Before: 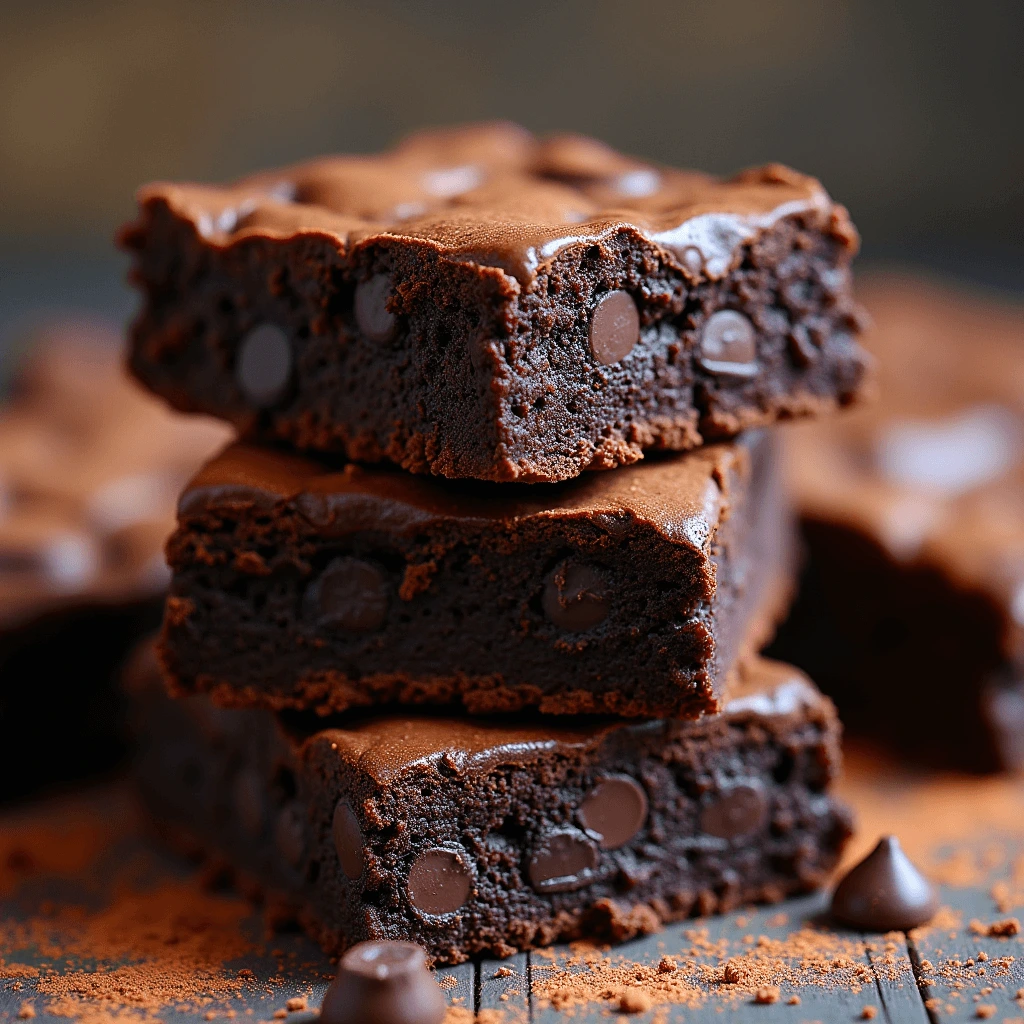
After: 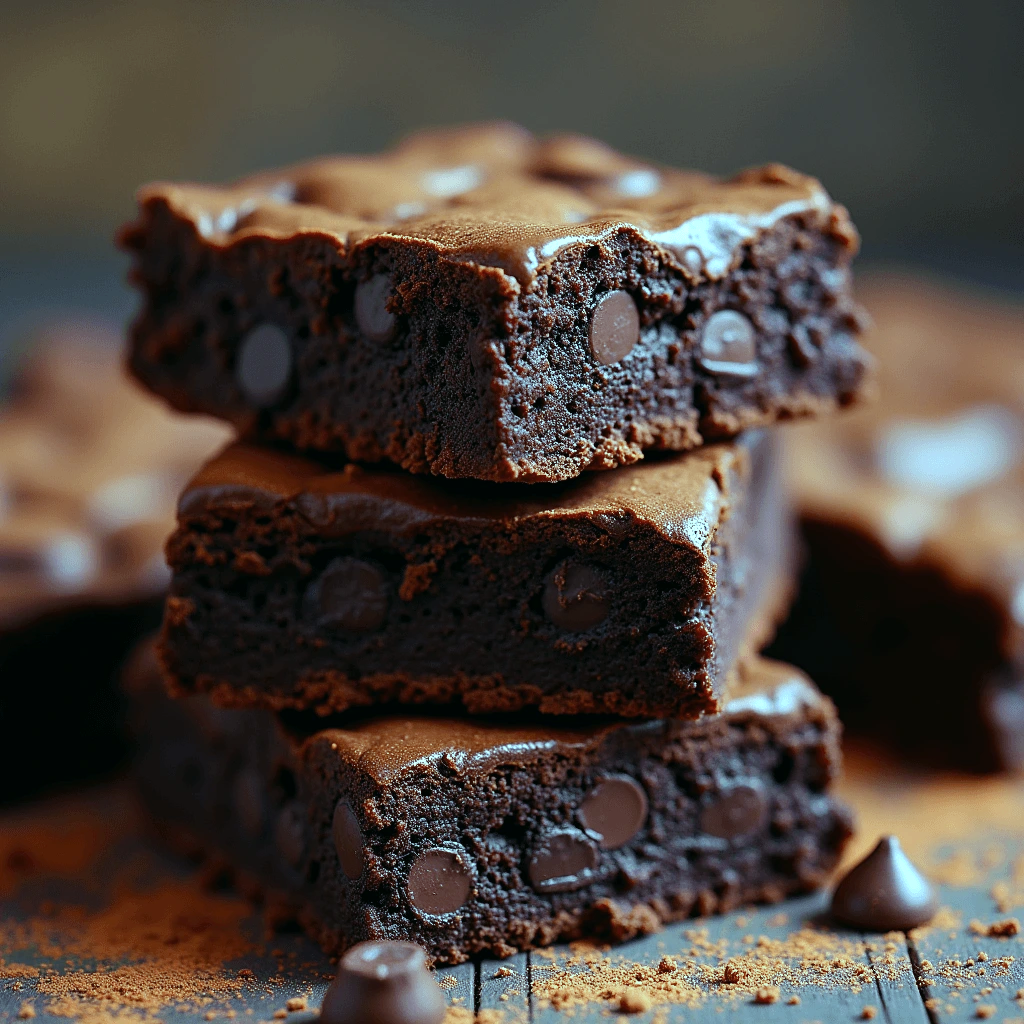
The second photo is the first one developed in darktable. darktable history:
color balance: mode lift, gamma, gain (sRGB), lift [0.997, 0.979, 1.021, 1.011], gamma [1, 1.084, 0.916, 0.998], gain [1, 0.87, 1.13, 1.101], contrast 4.55%, contrast fulcrum 38.24%, output saturation 104.09%
